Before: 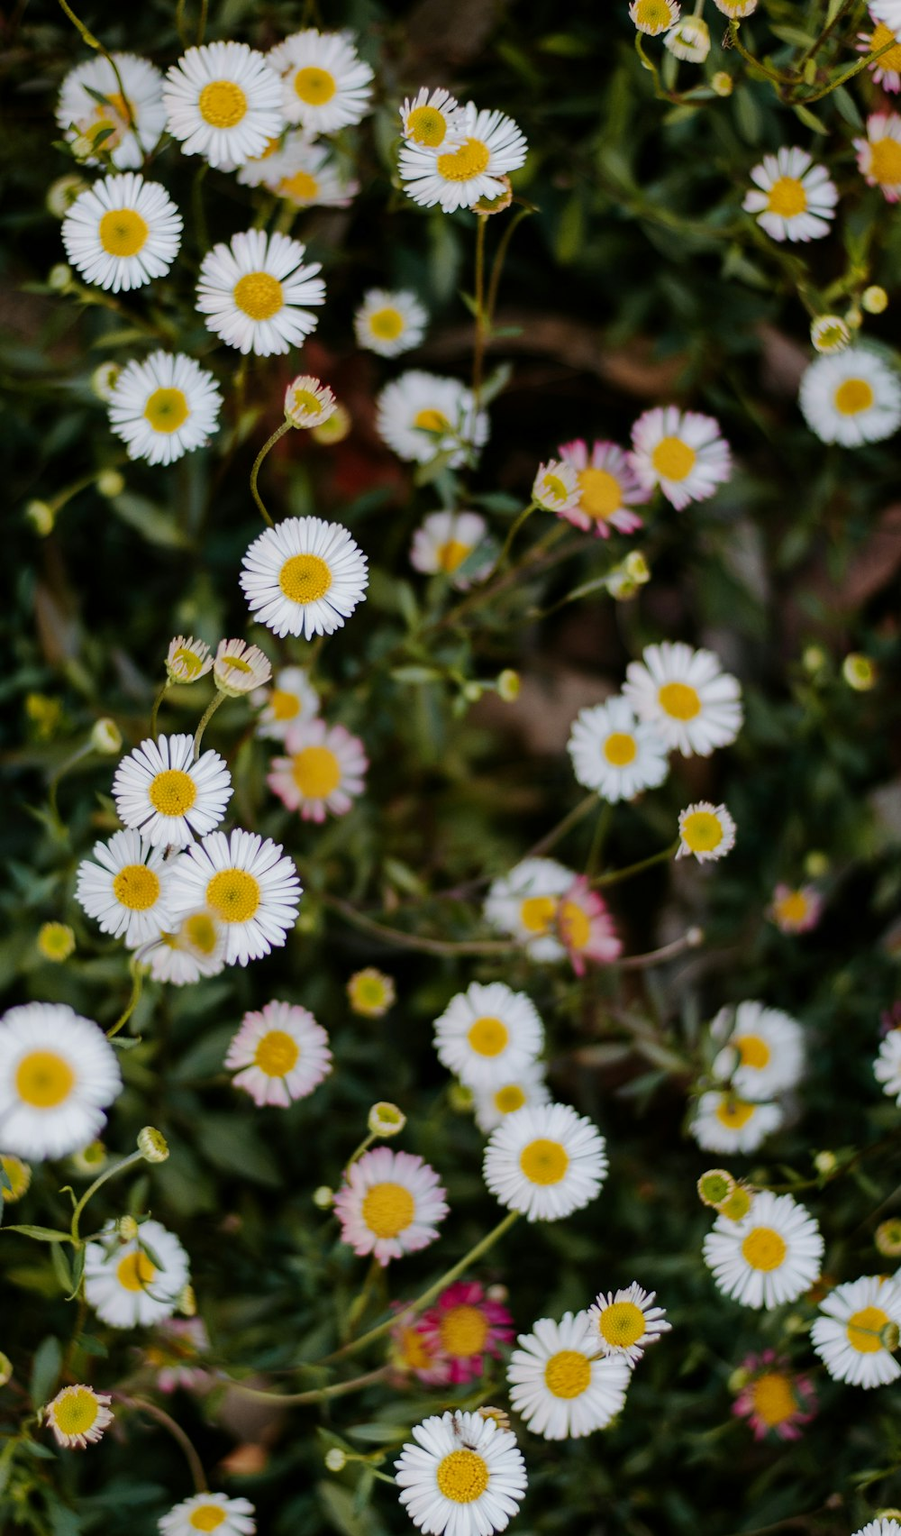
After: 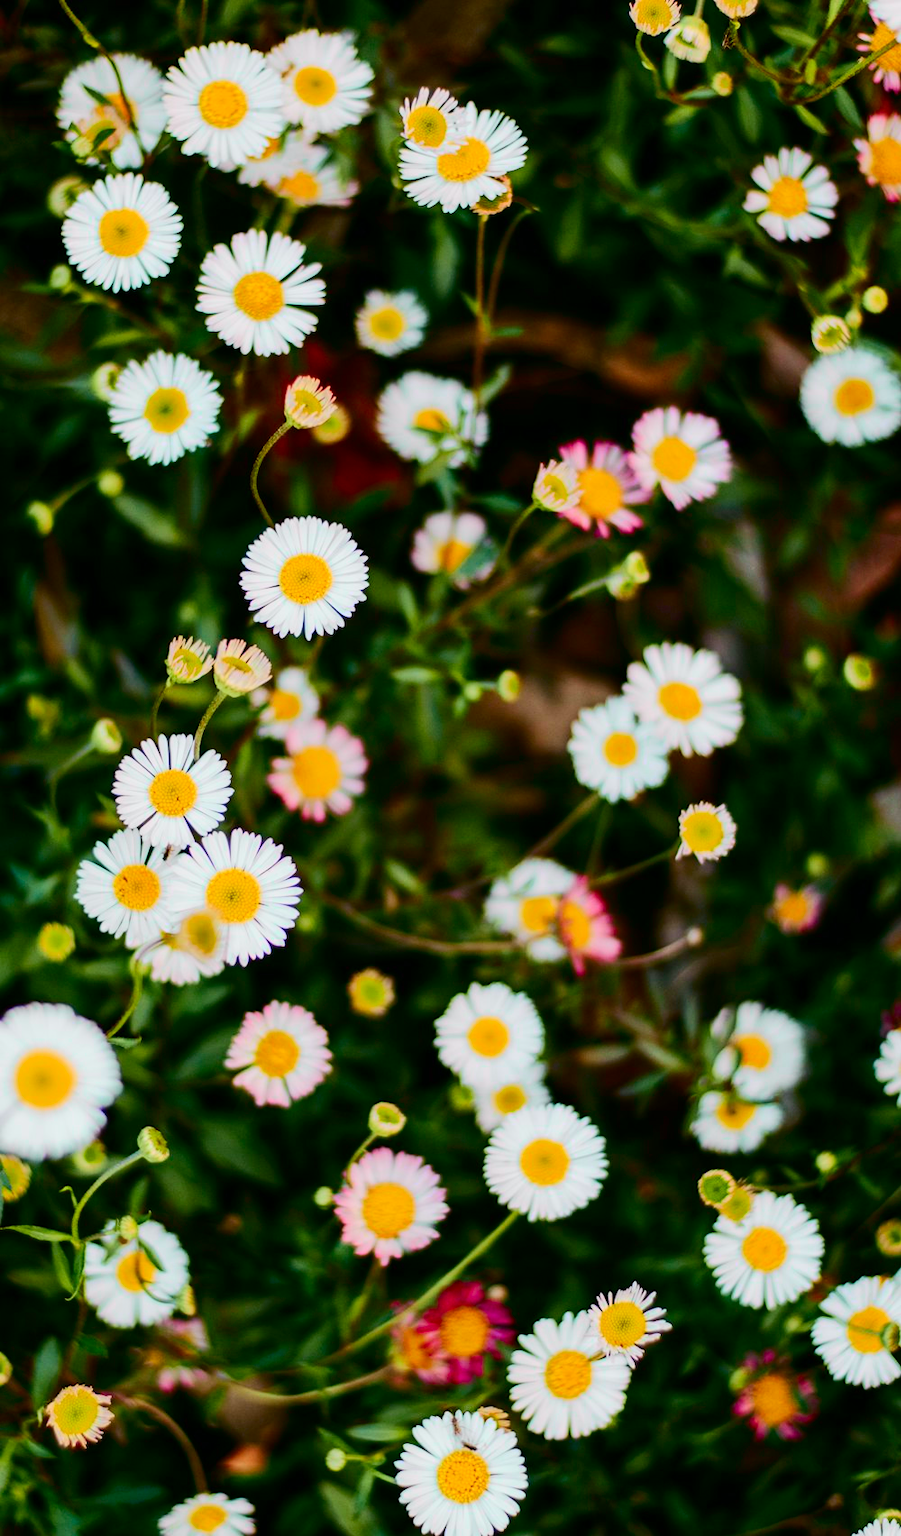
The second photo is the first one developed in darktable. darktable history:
tone curve: curves: ch0 [(0, 0.003) (0.044, 0.032) (0.12, 0.089) (0.197, 0.168) (0.281, 0.273) (0.468, 0.548) (0.588, 0.71) (0.701, 0.815) (0.86, 0.922) (1, 0.982)]; ch1 [(0, 0) (0.247, 0.215) (0.433, 0.382) (0.466, 0.426) (0.493, 0.481) (0.501, 0.5) (0.517, 0.524) (0.557, 0.582) (0.598, 0.651) (0.671, 0.735) (0.796, 0.85) (1, 1)]; ch2 [(0, 0) (0.249, 0.216) (0.357, 0.317) (0.448, 0.432) (0.478, 0.492) (0.498, 0.499) (0.517, 0.53) (0.537, 0.57) (0.569, 0.623) (0.61, 0.663) (0.706, 0.75) (0.808, 0.809) (0.991, 0.968)], color space Lab, independent channels, preserve colors none
